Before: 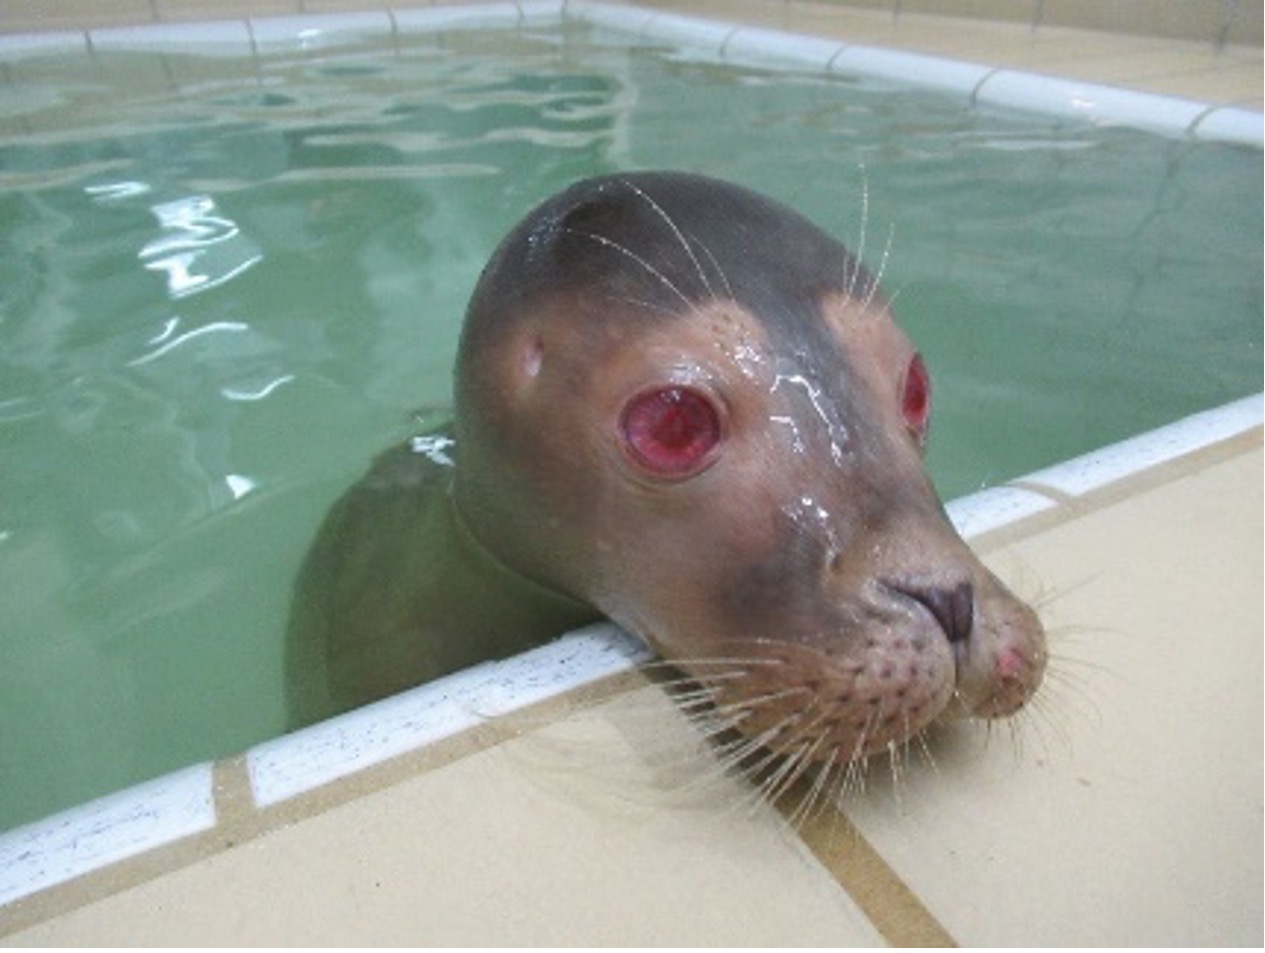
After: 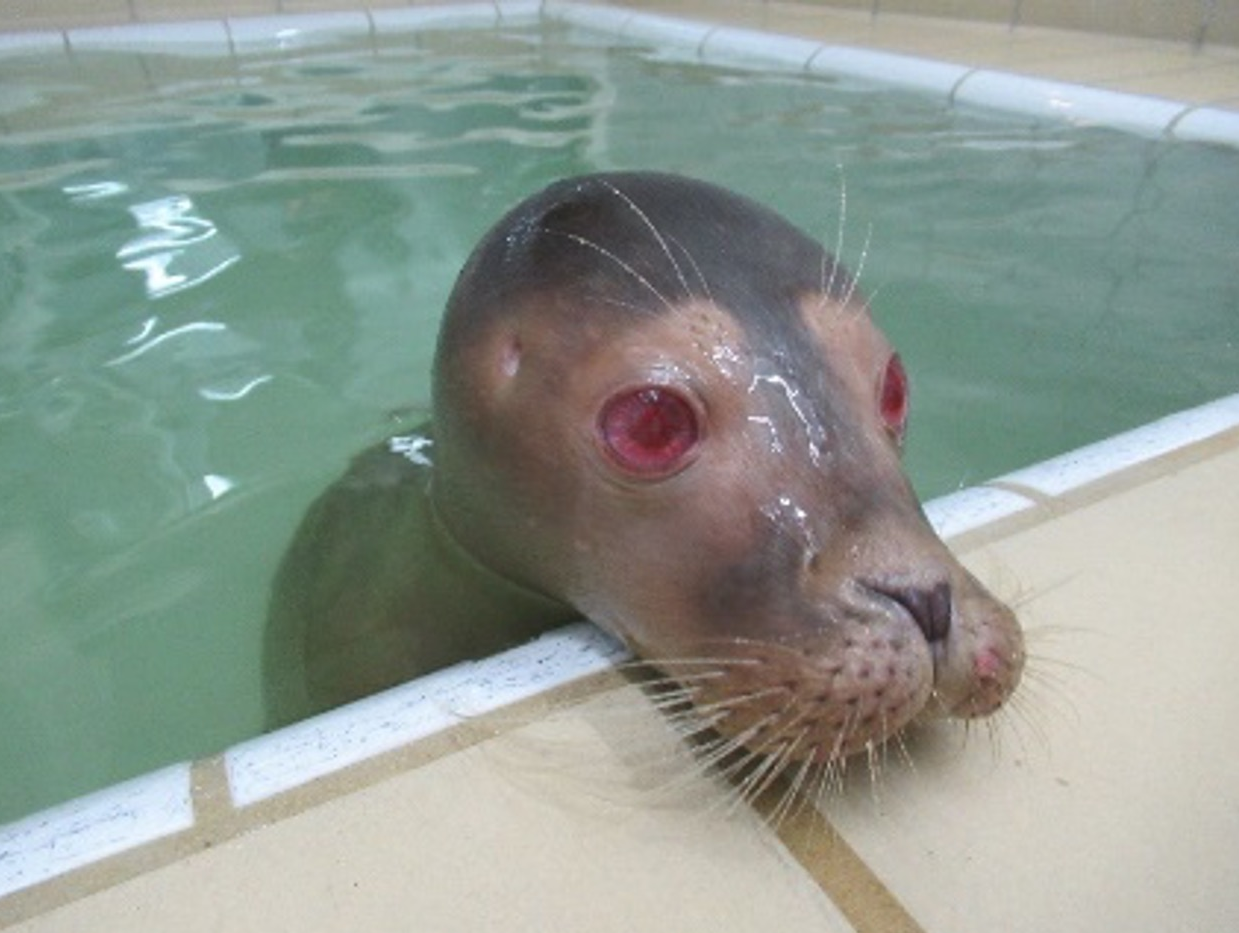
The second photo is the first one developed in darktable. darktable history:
color balance rgb: linear chroma grading › global chroma 1.5%, linear chroma grading › mid-tones -1%, perceptual saturation grading › global saturation -3%, perceptual saturation grading › shadows -2%
crop: left 1.743%, right 0.268%, bottom 2.011%
